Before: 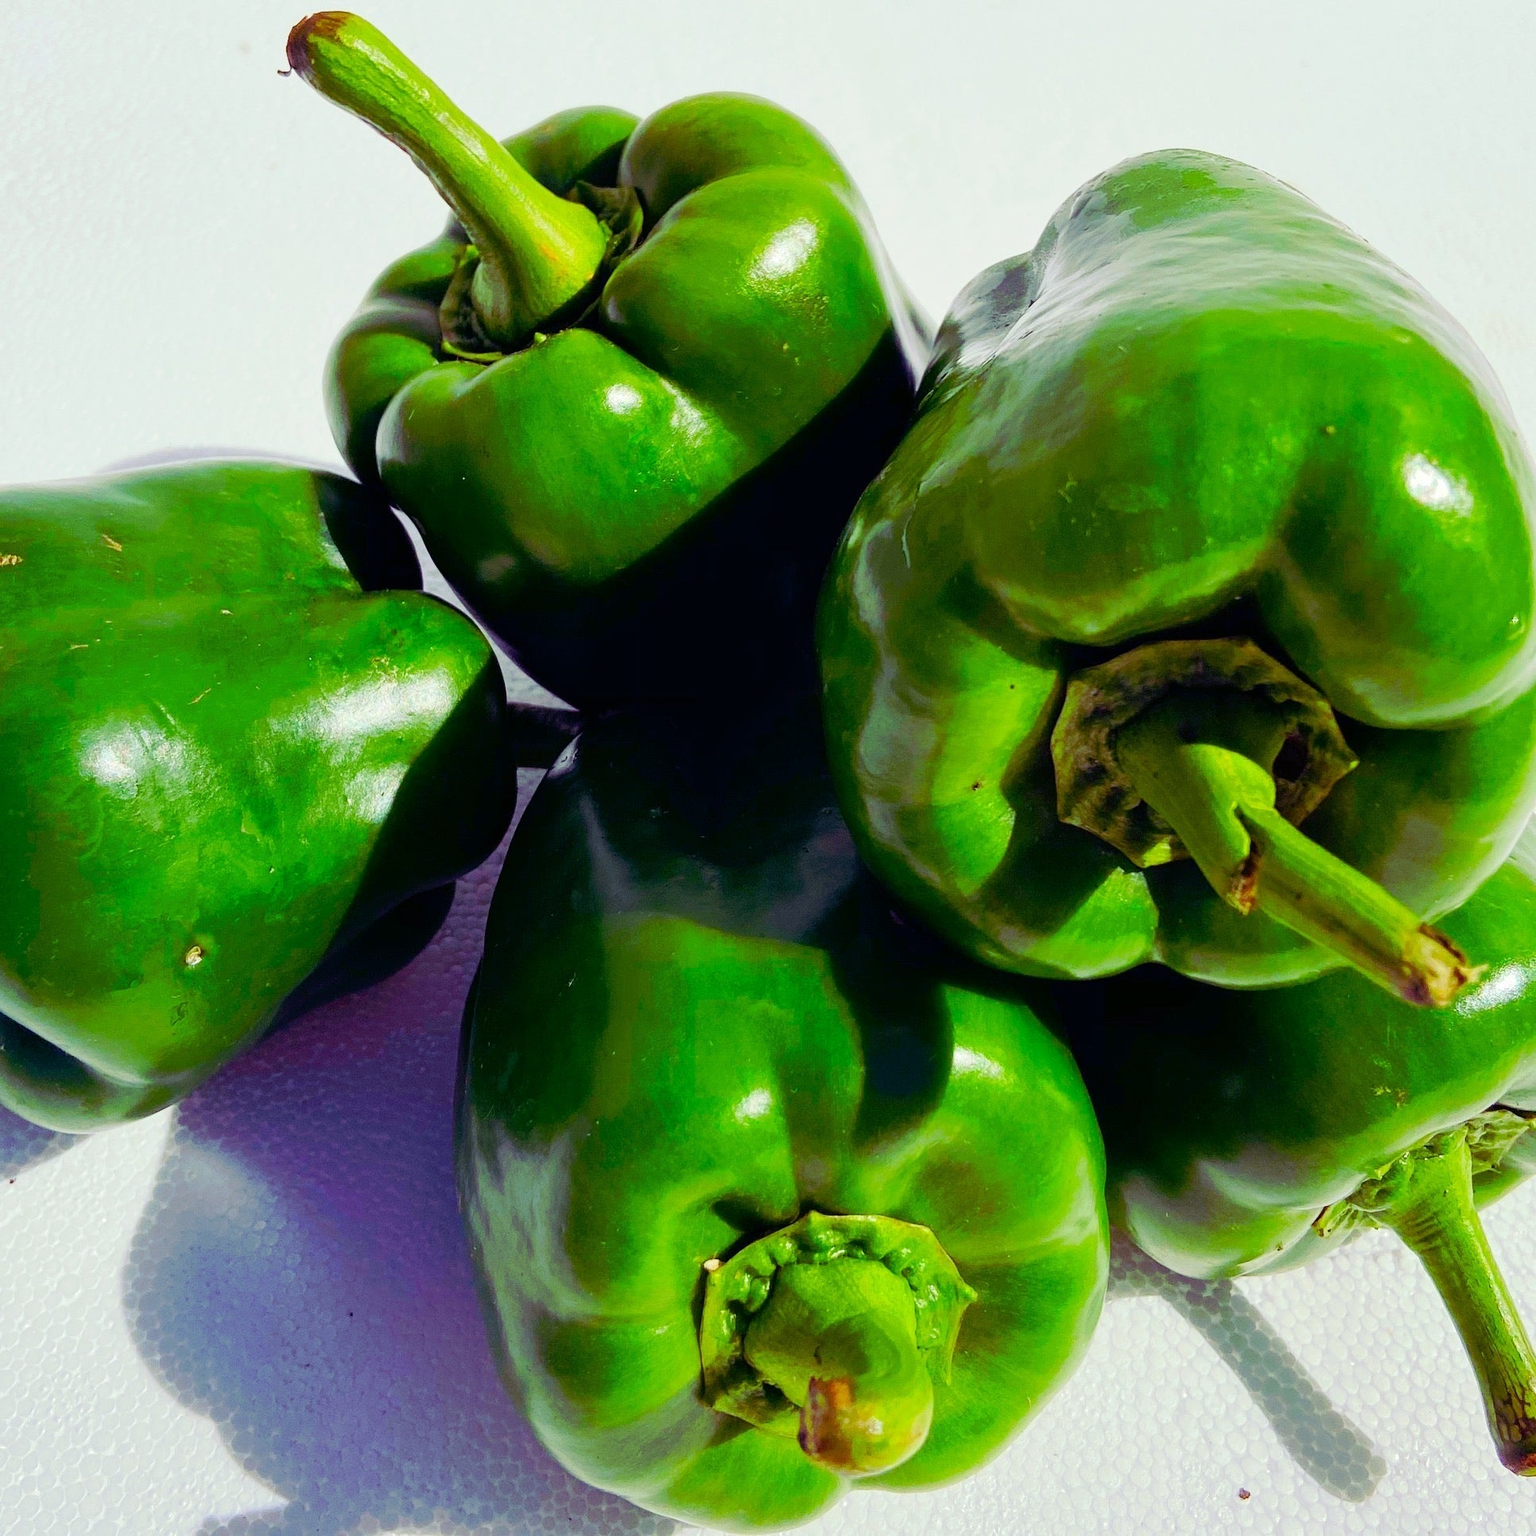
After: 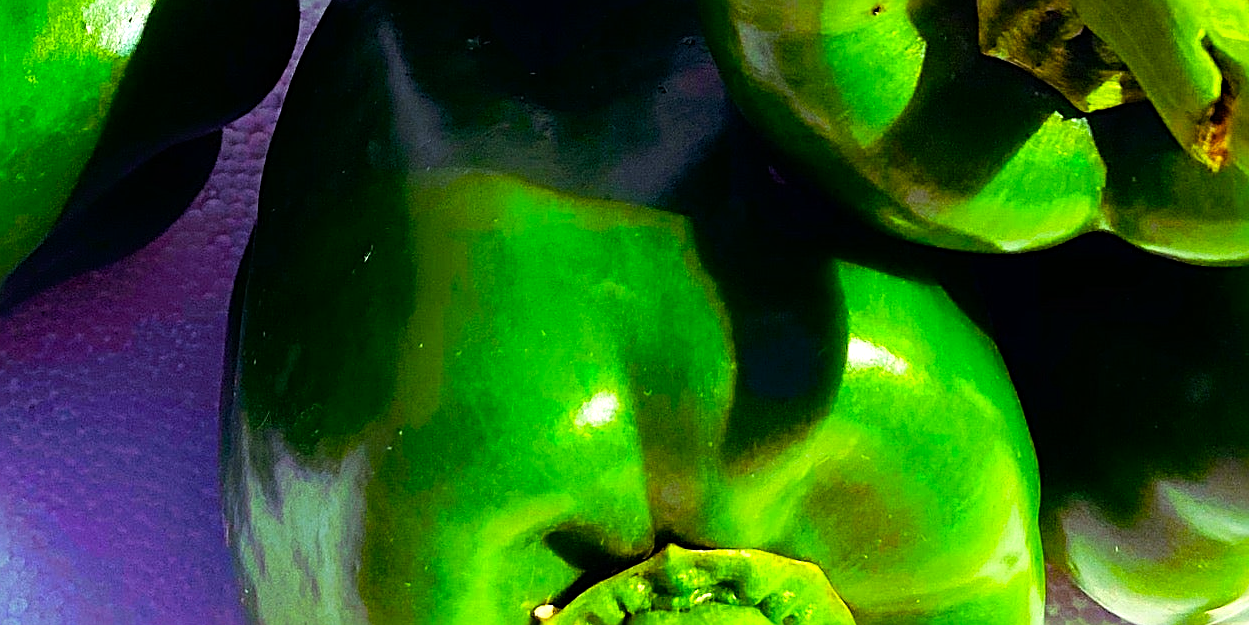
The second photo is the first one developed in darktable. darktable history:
sharpen: radius 2.718, amount 0.661
color balance rgb: perceptual saturation grading › global saturation 19.571%, global vibrance 20%
tone equalizer: -8 EV -0.759 EV, -7 EV -0.671 EV, -6 EV -0.615 EV, -5 EV -0.405 EV, -3 EV 0.398 EV, -2 EV 0.6 EV, -1 EV 0.689 EV, +0 EV 0.723 EV, mask exposure compensation -0.487 EV
crop: left 18.212%, top 50.72%, right 17.105%, bottom 16.921%
exposure: compensate highlight preservation false
